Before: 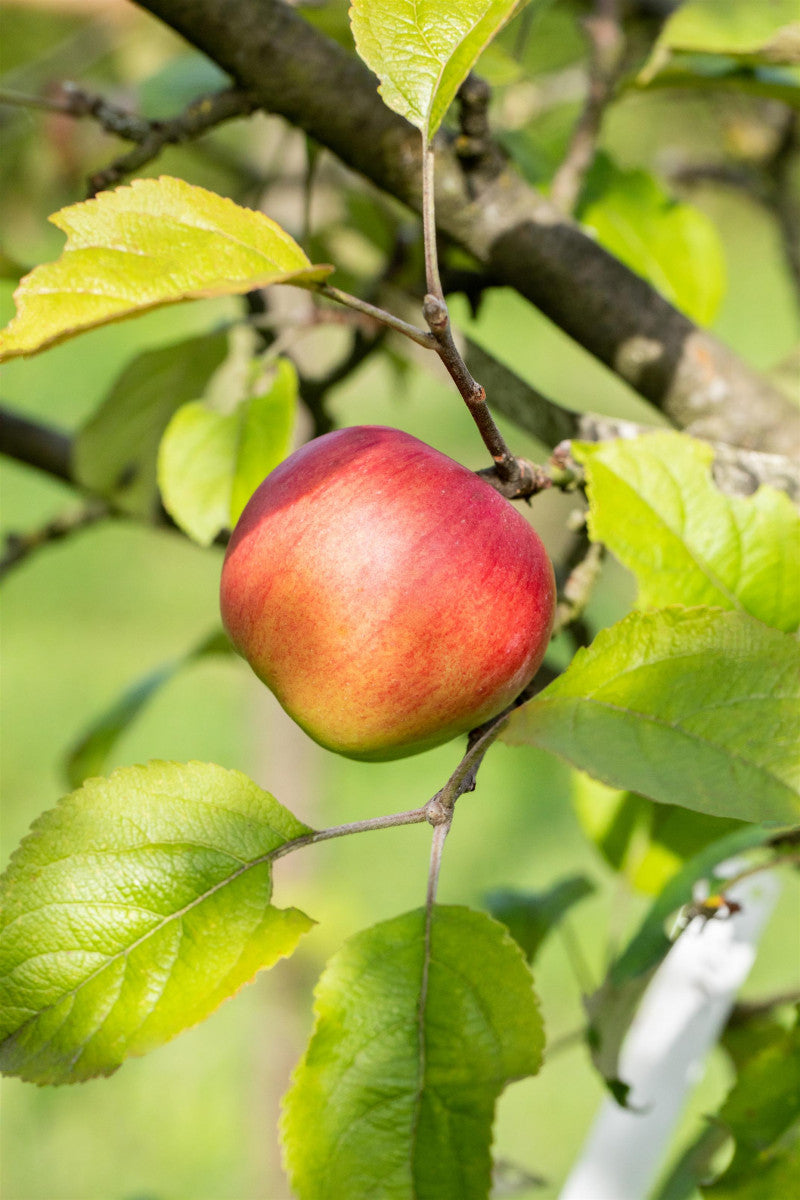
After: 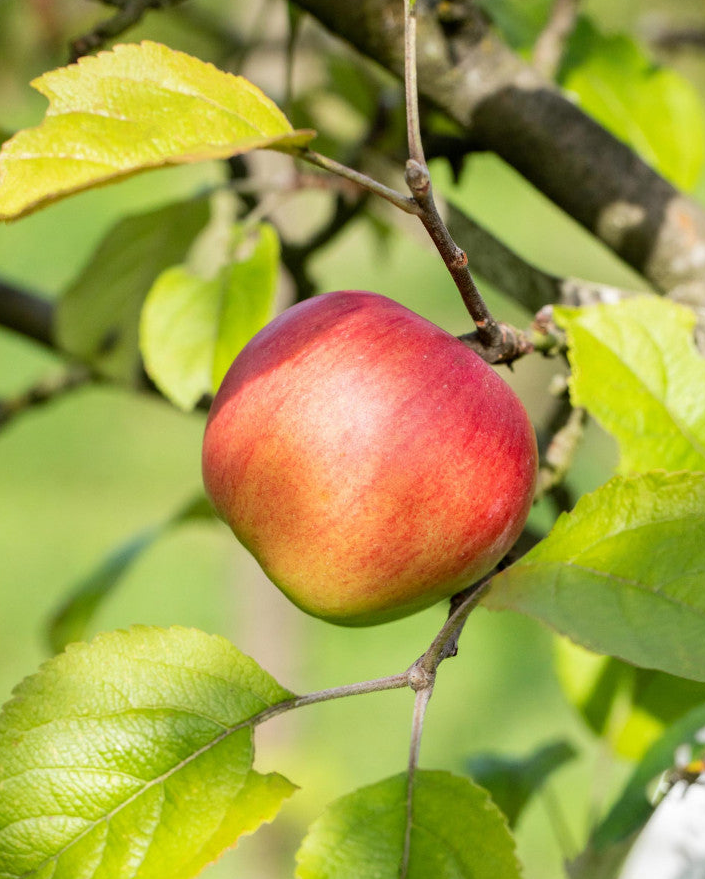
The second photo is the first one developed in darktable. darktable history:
crop and rotate: left 2.342%, top 11.31%, right 9.437%, bottom 15.389%
